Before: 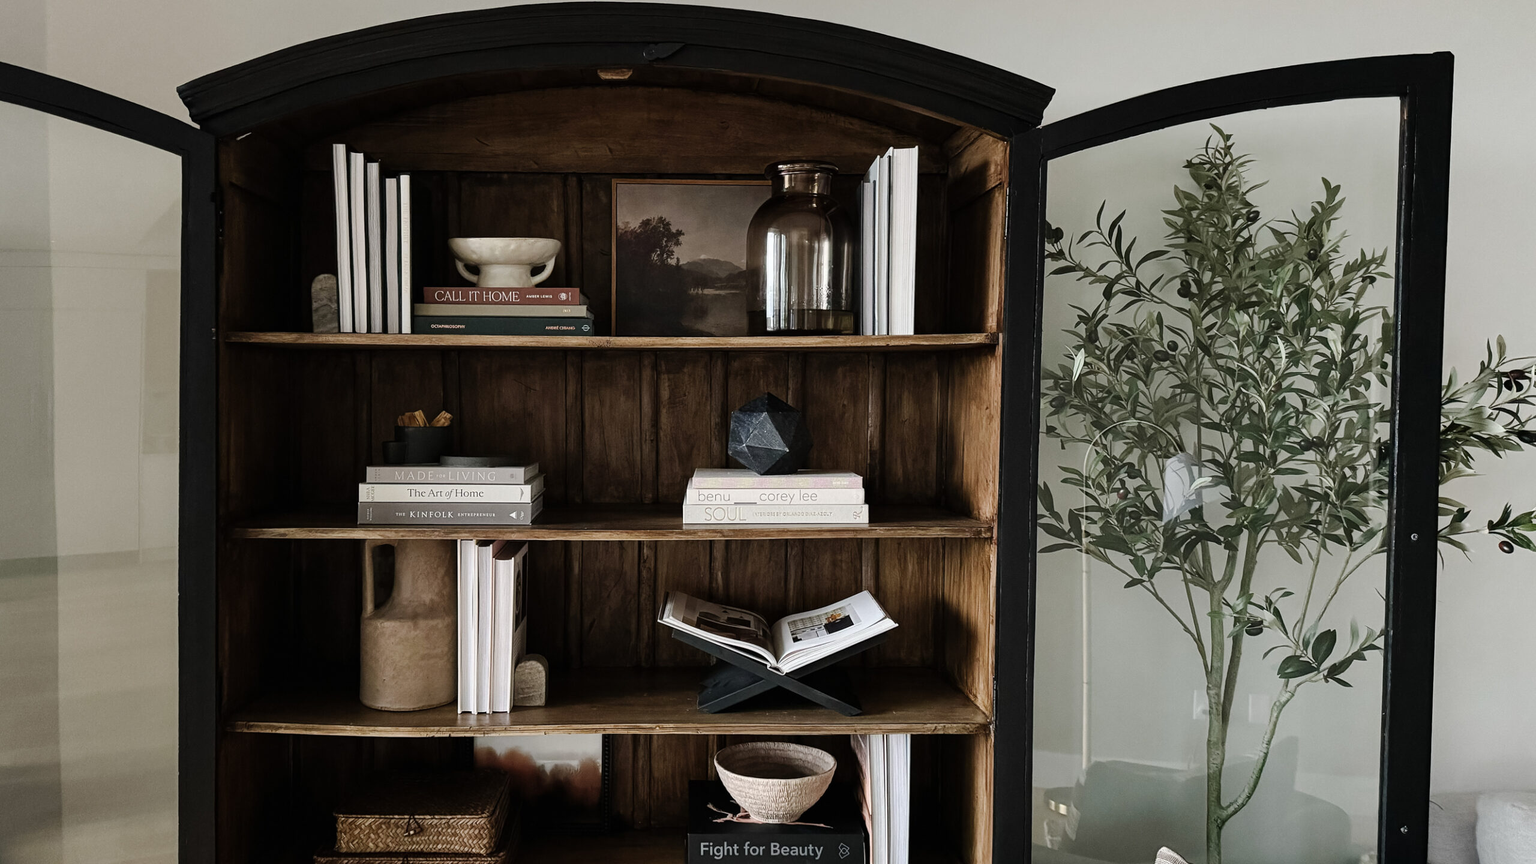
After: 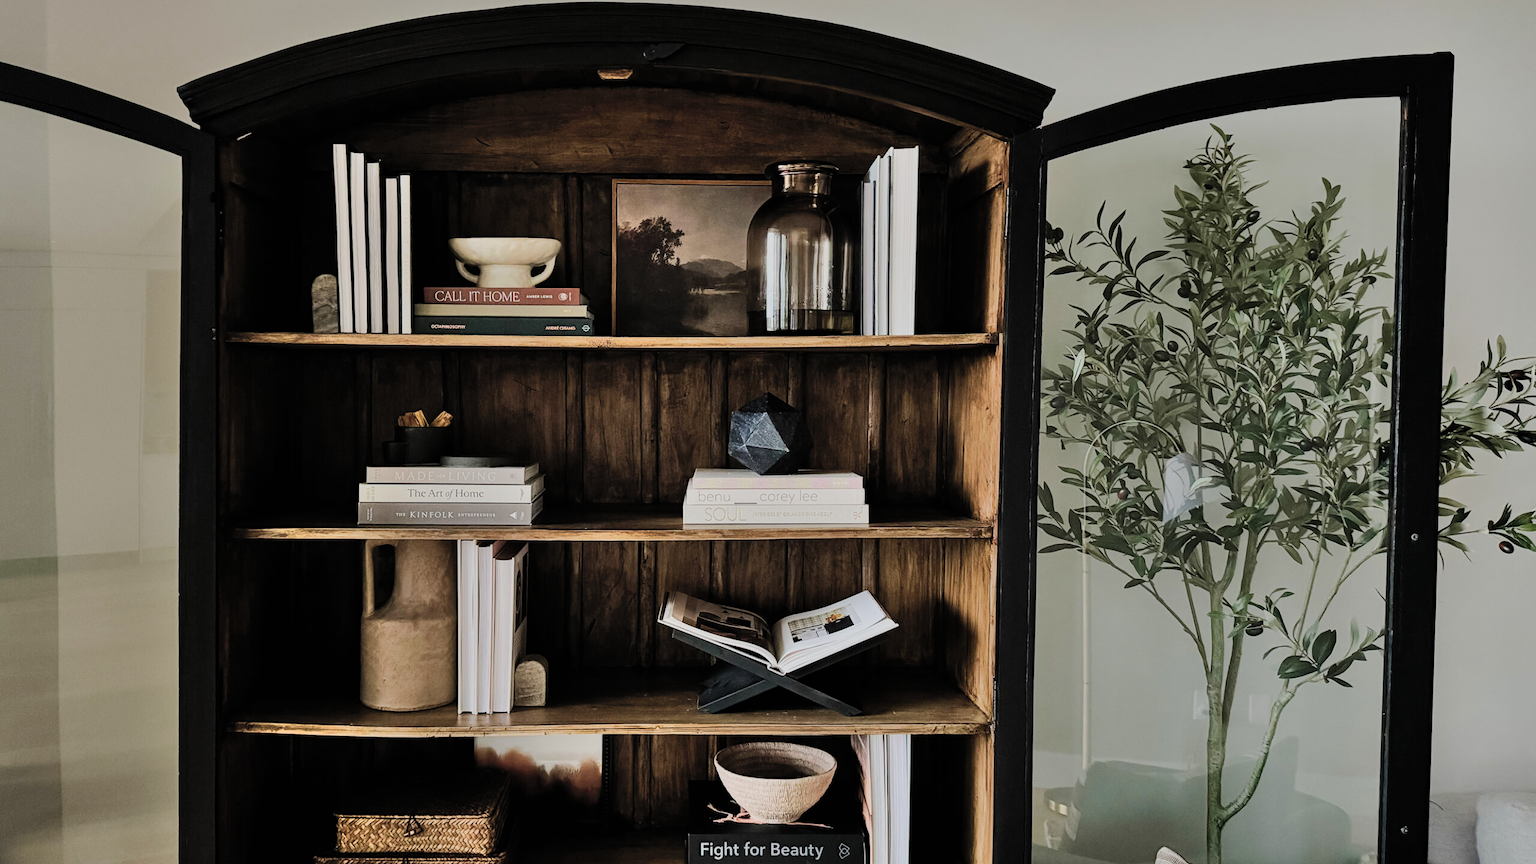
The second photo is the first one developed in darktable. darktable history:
velvia: on, module defaults
filmic rgb: black relative exposure -7.65 EV, white relative exposure 4.56 EV, hardness 3.61, contrast 0.998, color science v5 (2021), contrast in shadows safe, contrast in highlights safe
shadows and highlights: highlights color adjustment 77.77%, soften with gaussian
